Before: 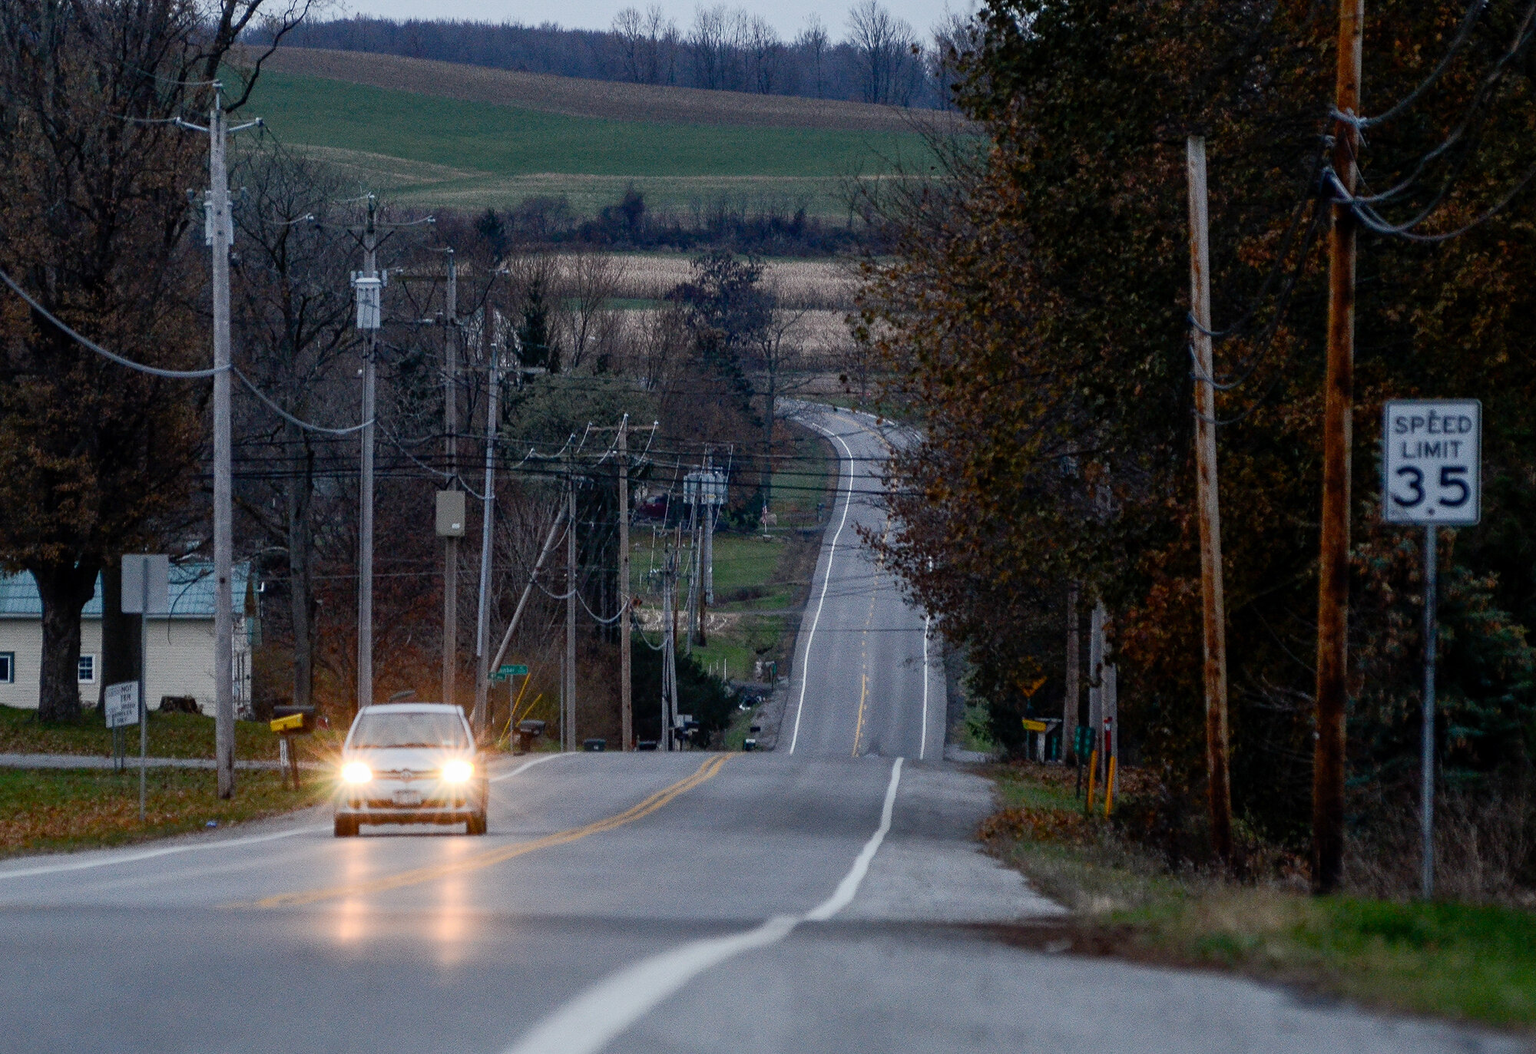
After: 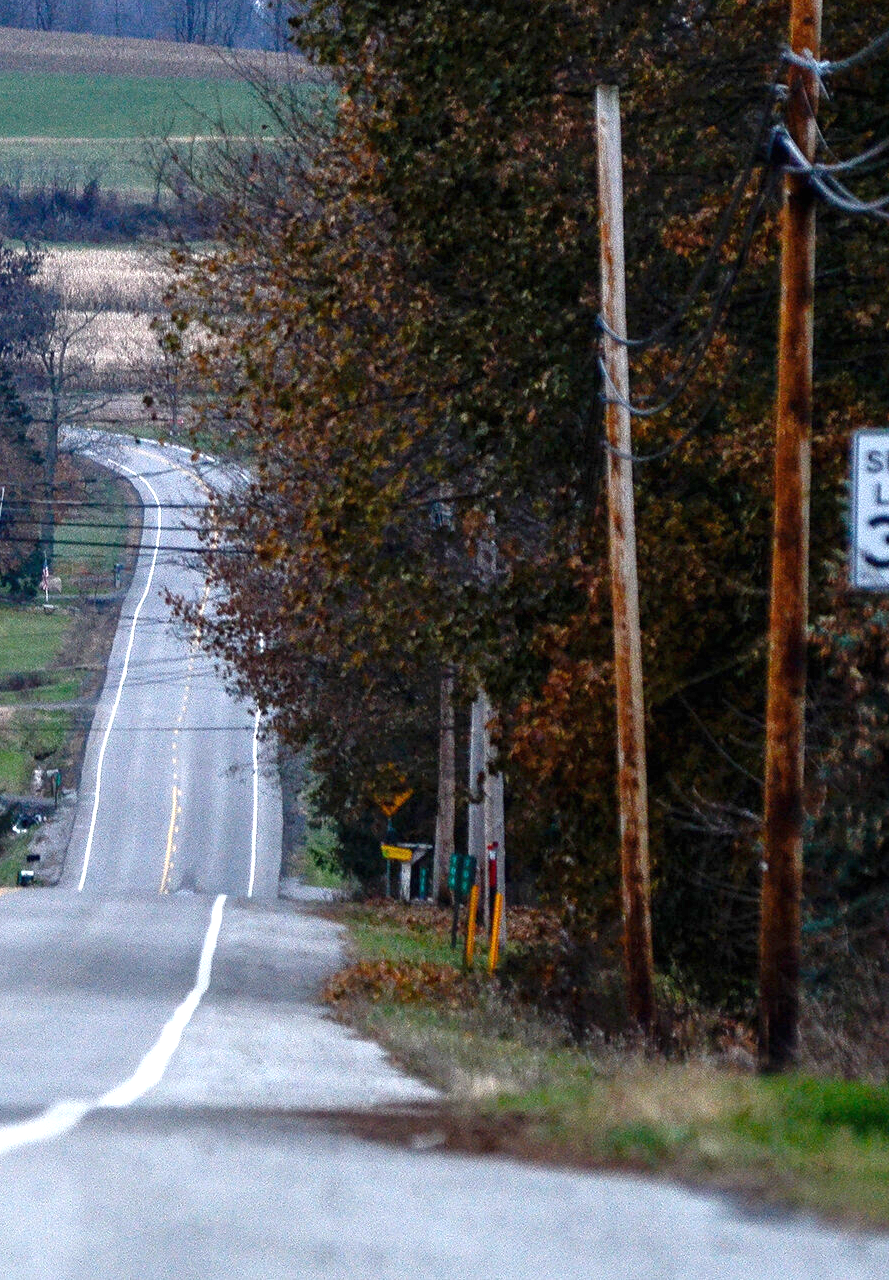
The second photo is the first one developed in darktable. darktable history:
crop: left 47.53%, top 6.718%, right 7.991%
exposure: black level correction 0, exposure 1.447 EV, compensate highlight preservation false
